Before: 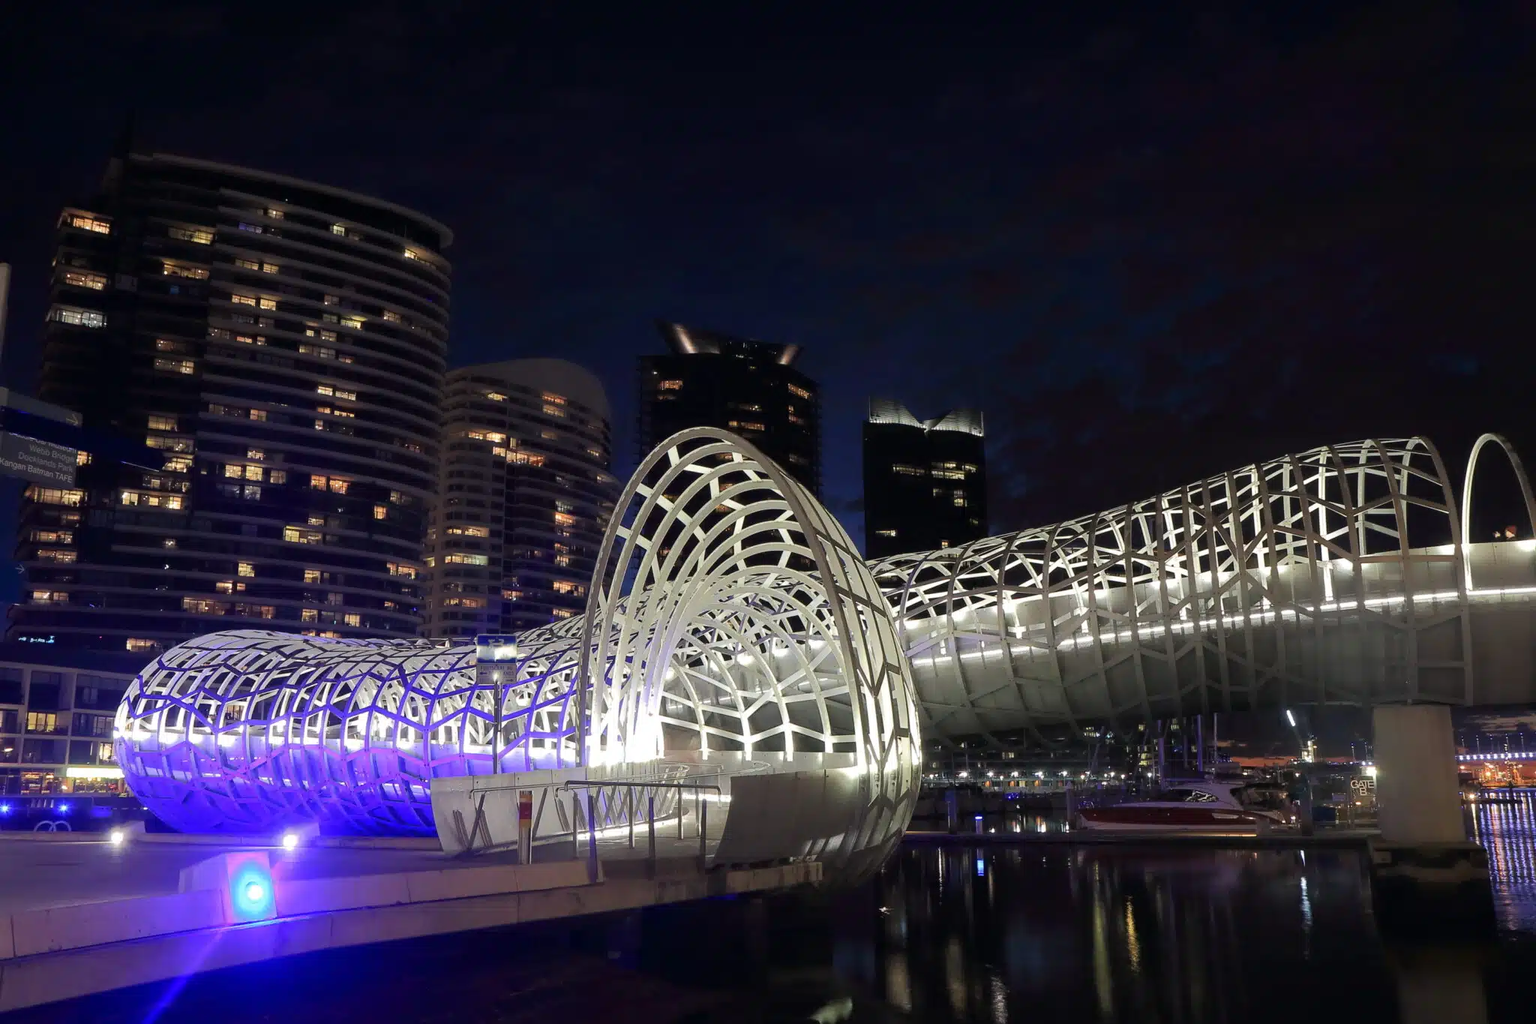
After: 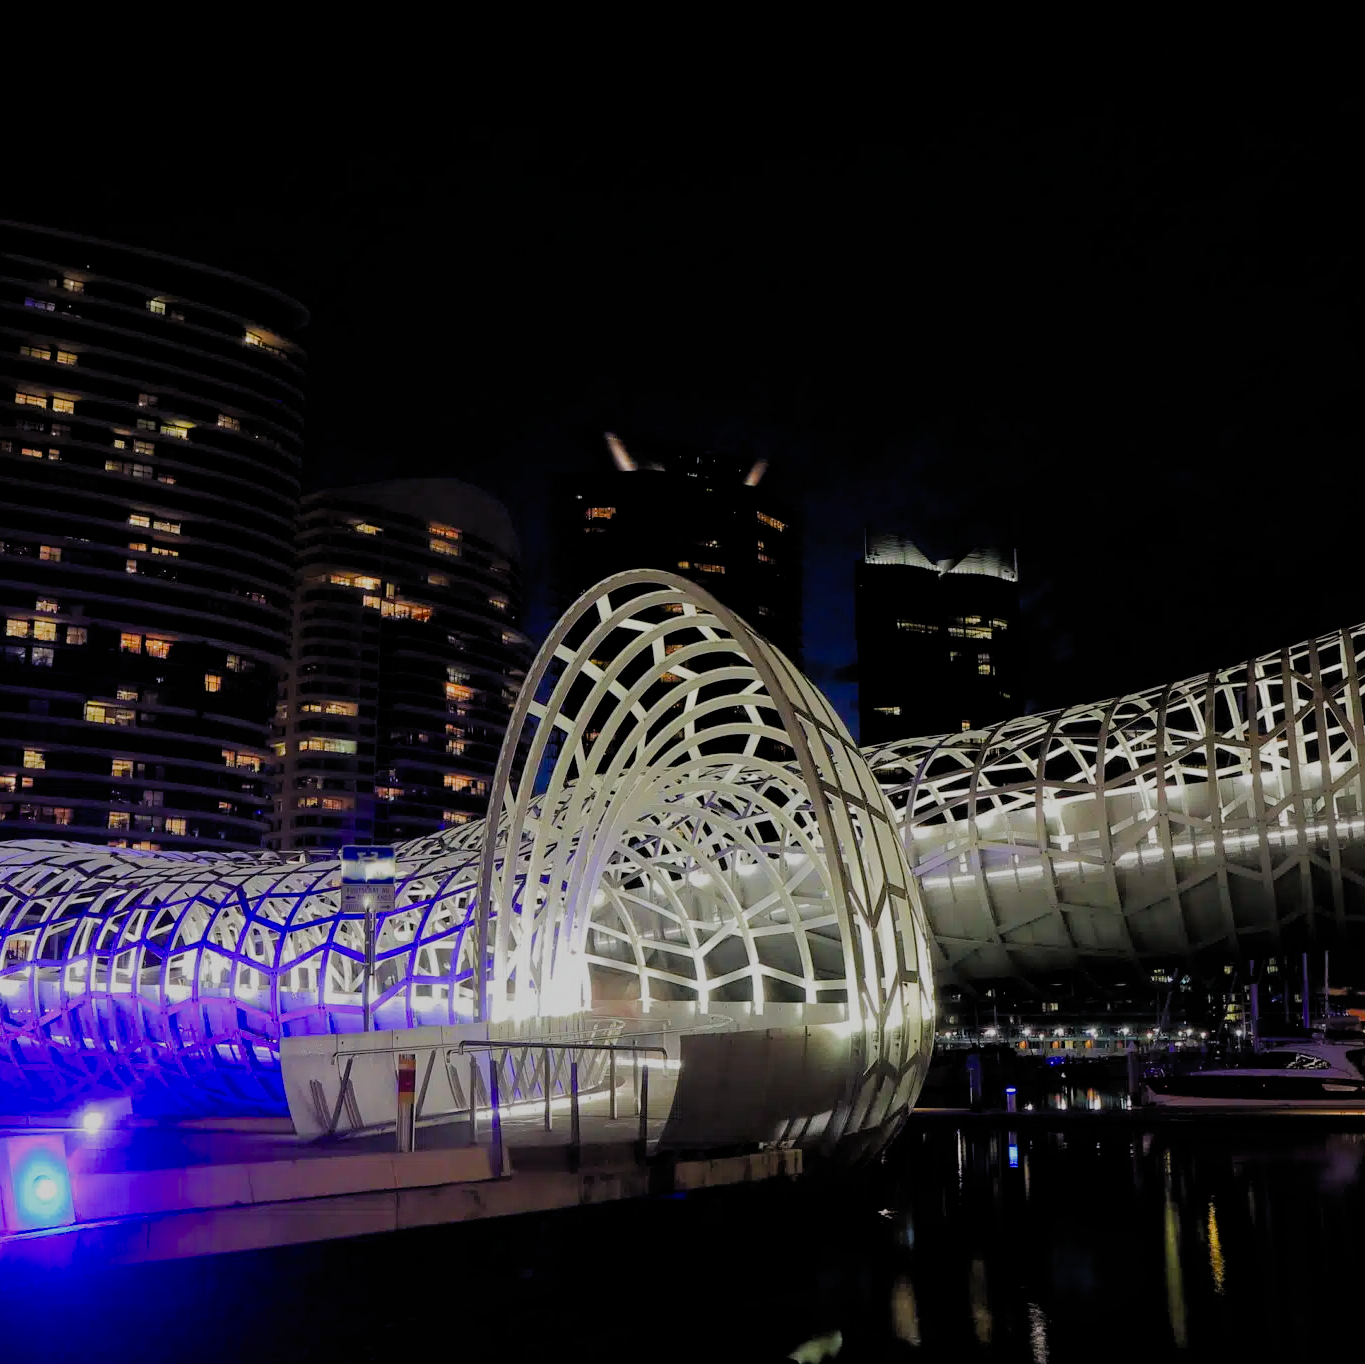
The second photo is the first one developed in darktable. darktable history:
crop and rotate: left 14.385%, right 18.948%
filmic rgb: black relative exposure -4.4 EV, white relative exposure 5 EV, threshold 3 EV, hardness 2.23, latitude 40.06%, contrast 1.15, highlights saturation mix 10%, shadows ↔ highlights balance 1.04%, preserve chrominance RGB euclidean norm (legacy), color science v4 (2020), enable highlight reconstruction true
